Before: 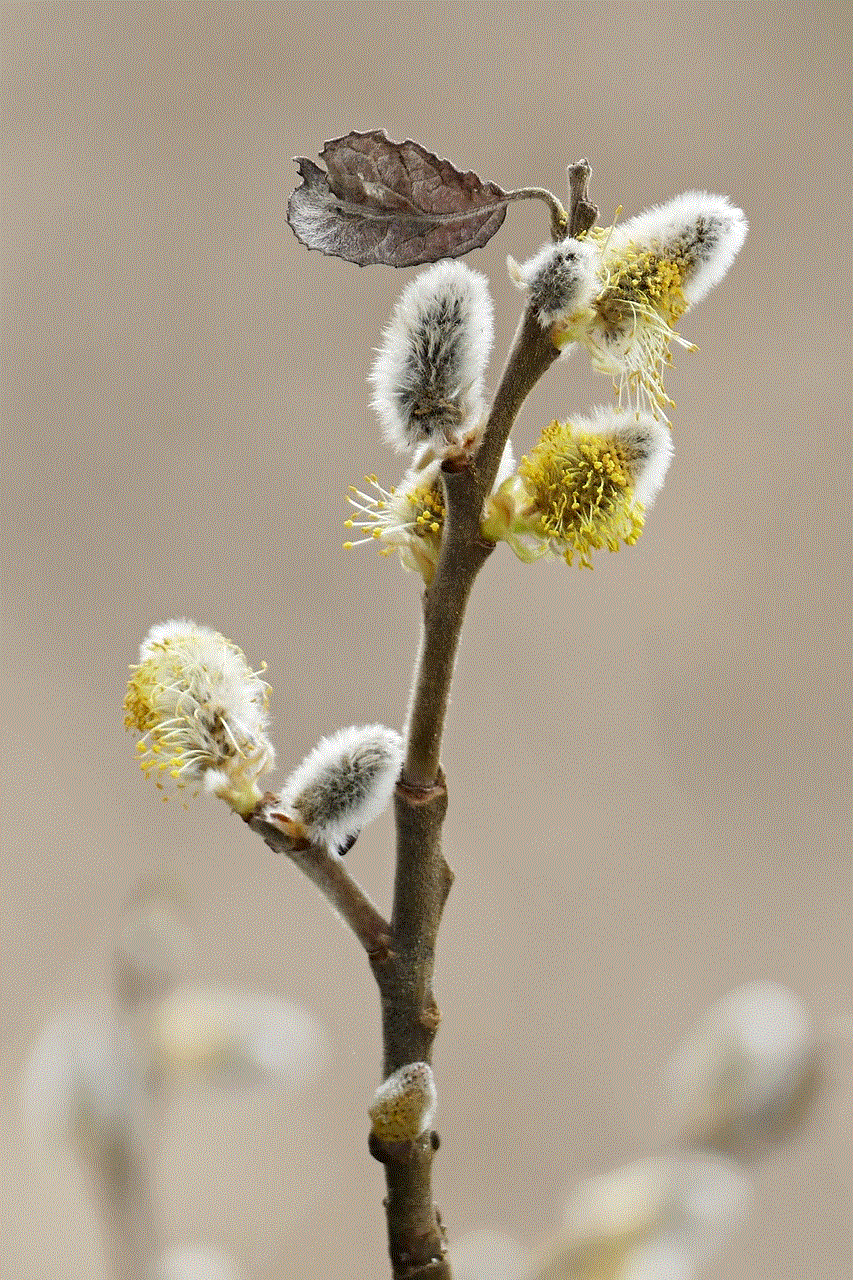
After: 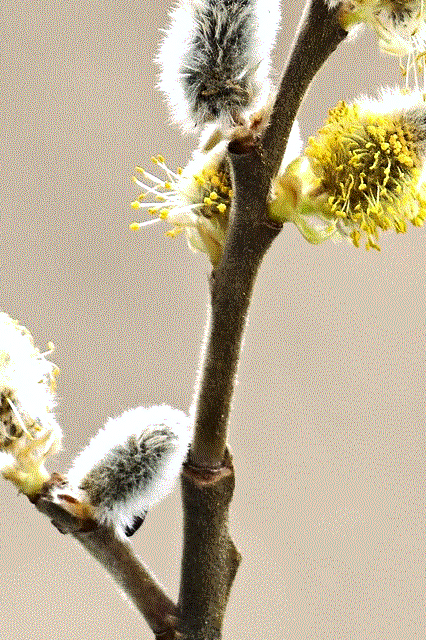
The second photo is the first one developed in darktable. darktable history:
haze removal: compatibility mode true, adaptive false
crop: left 25%, top 25%, right 25%, bottom 25%
rotate and perspective: automatic cropping off
tone equalizer: -8 EV -0.75 EV, -7 EV -0.7 EV, -6 EV -0.6 EV, -5 EV -0.4 EV, -3 EV 0.4 EV, -2 EV 0.6 EV, -1 EV 0.7 EV, +0 EV 0.75 EV, edges refinement/feathering 500, mask exposure compensation -1.57 EV, preserve details no
